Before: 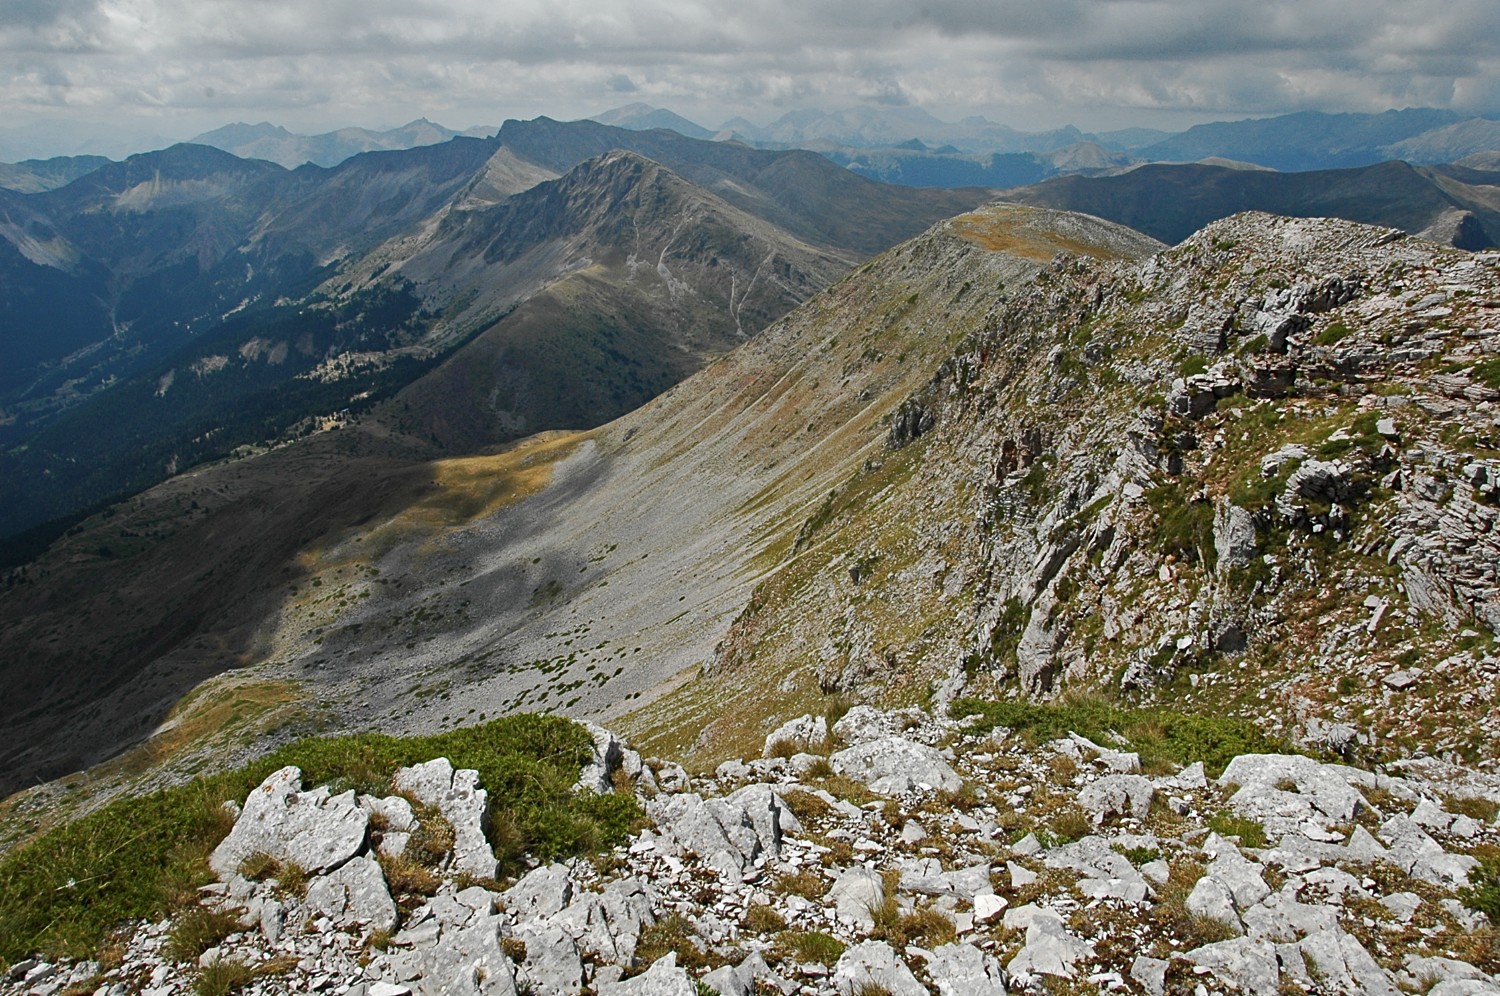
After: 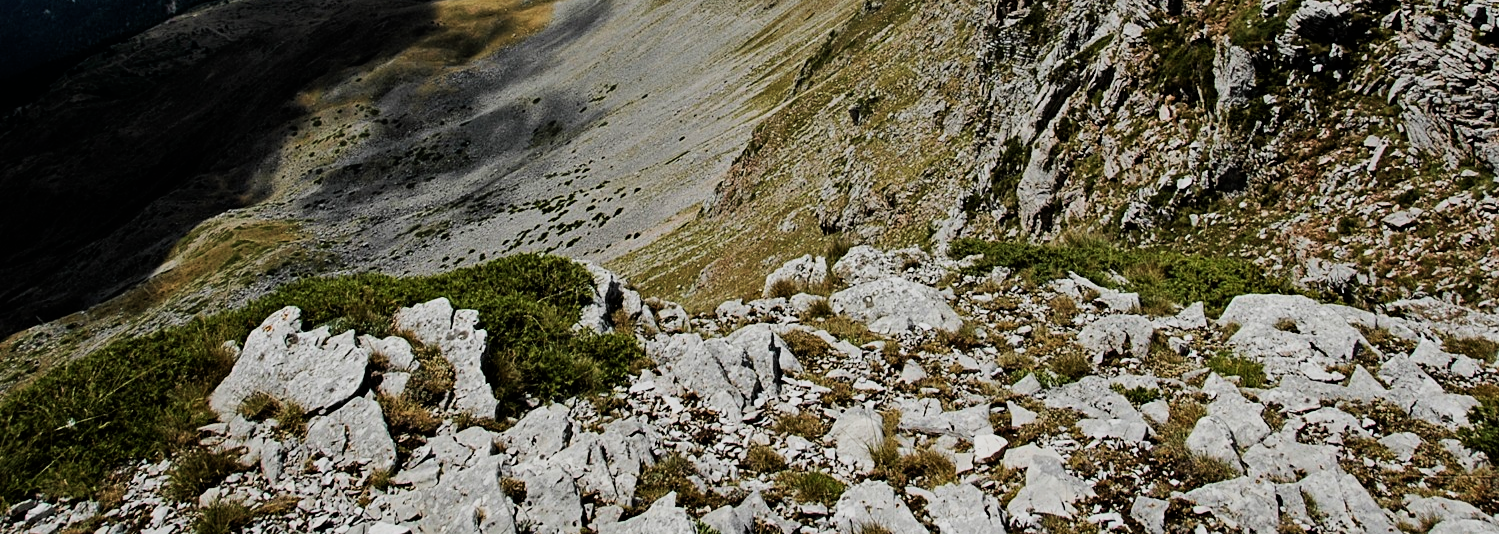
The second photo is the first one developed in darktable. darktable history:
crop and rotate: top 46.342%, right 0.05%
velvia: on, module defaults
filmic rgb: black relative exposure -5.09 EV, white relative exposure 3.96 EV, hardness 2.89, contrast 1.3, highlights saturation mix -31.29%
exposure: exposure -0.153 EV, compensate highlight preservation false
